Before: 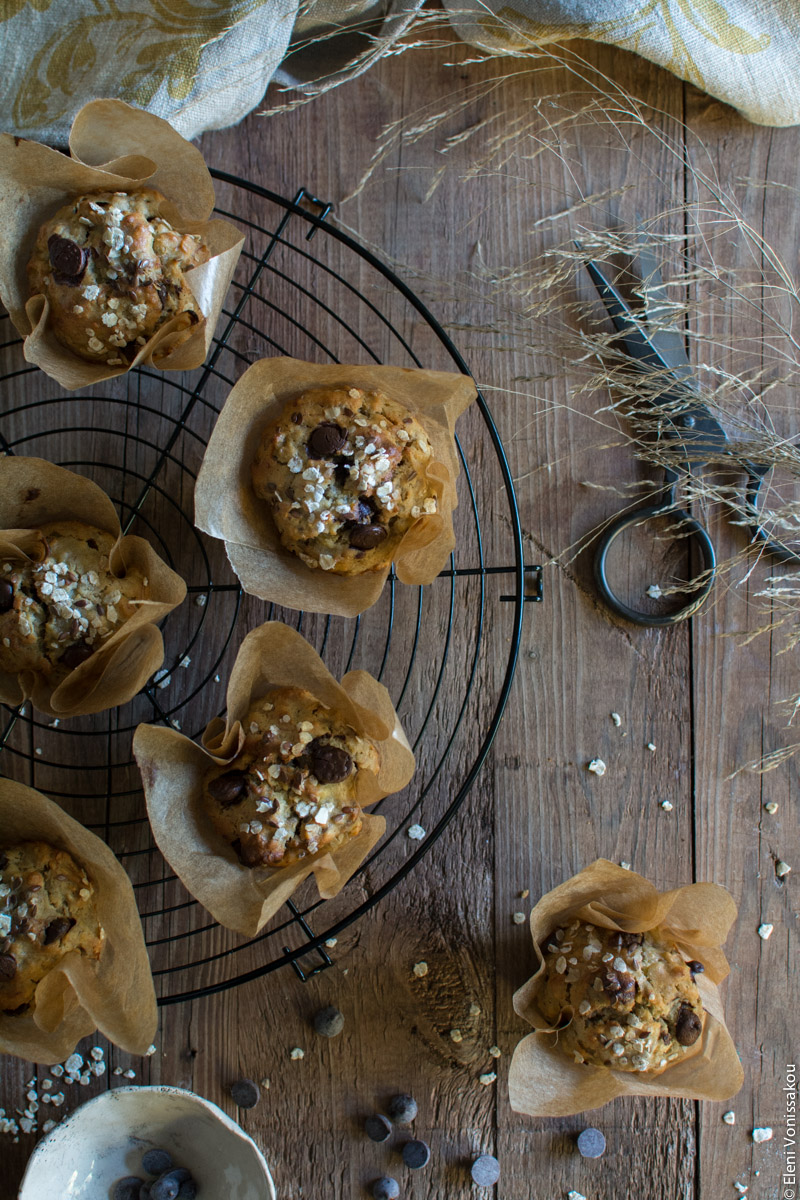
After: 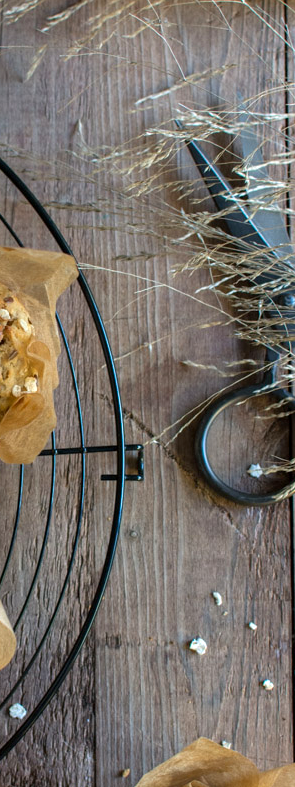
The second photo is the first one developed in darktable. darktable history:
exposure: black level correction 0.001, exposure 0.5 EV, compensate exposure bias true, compensate highlight preservation false
crop and rotate: left 49.936%, top 10.094%, right 13.136%, bottom 24.256%
